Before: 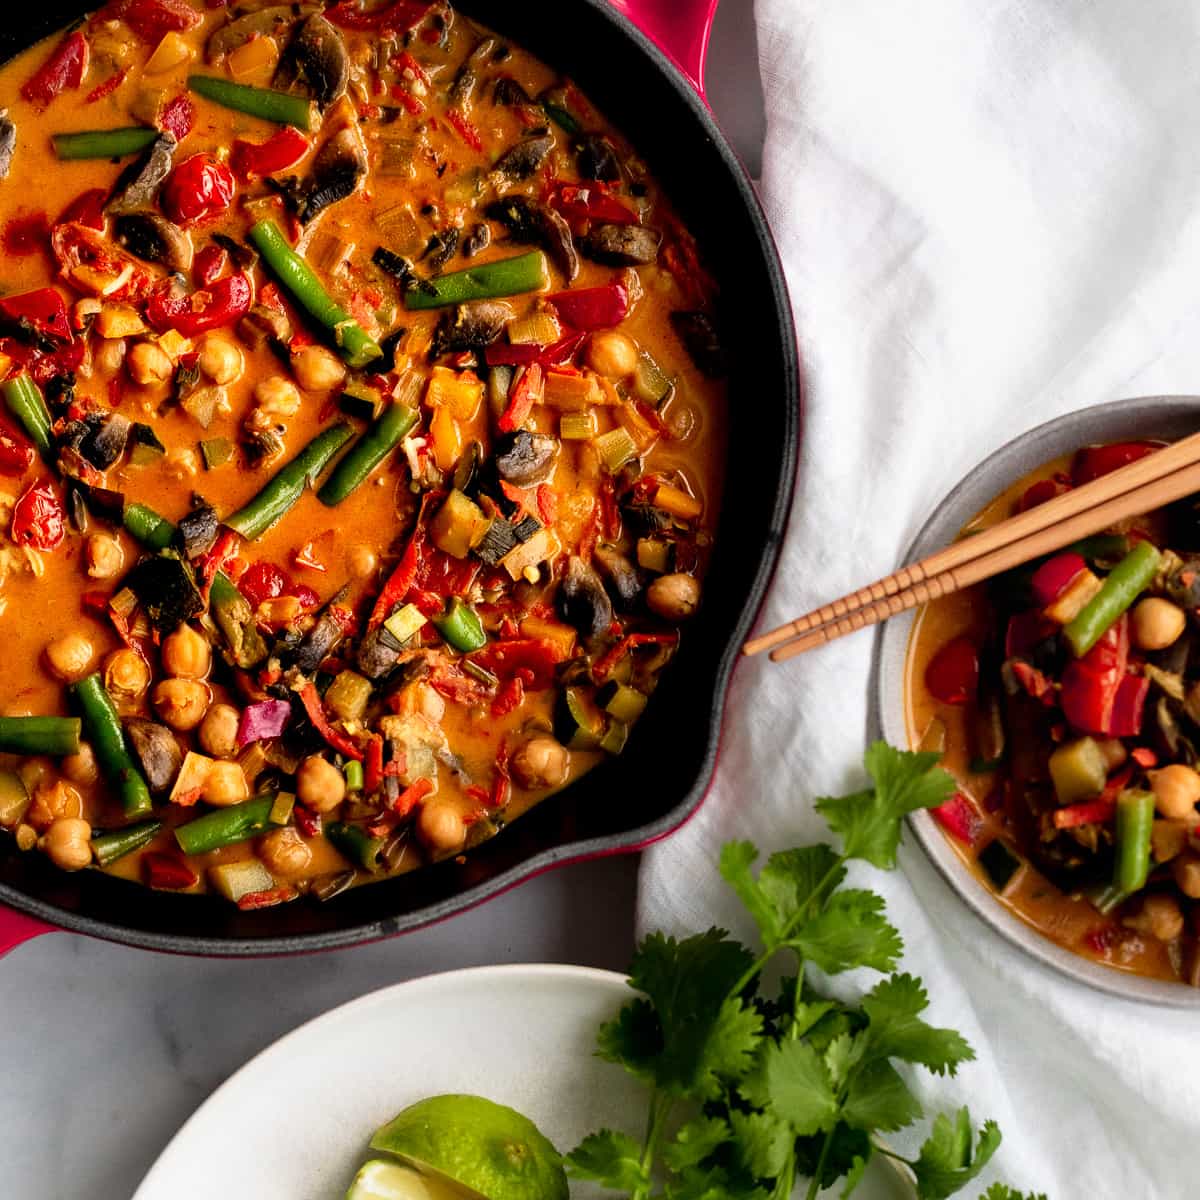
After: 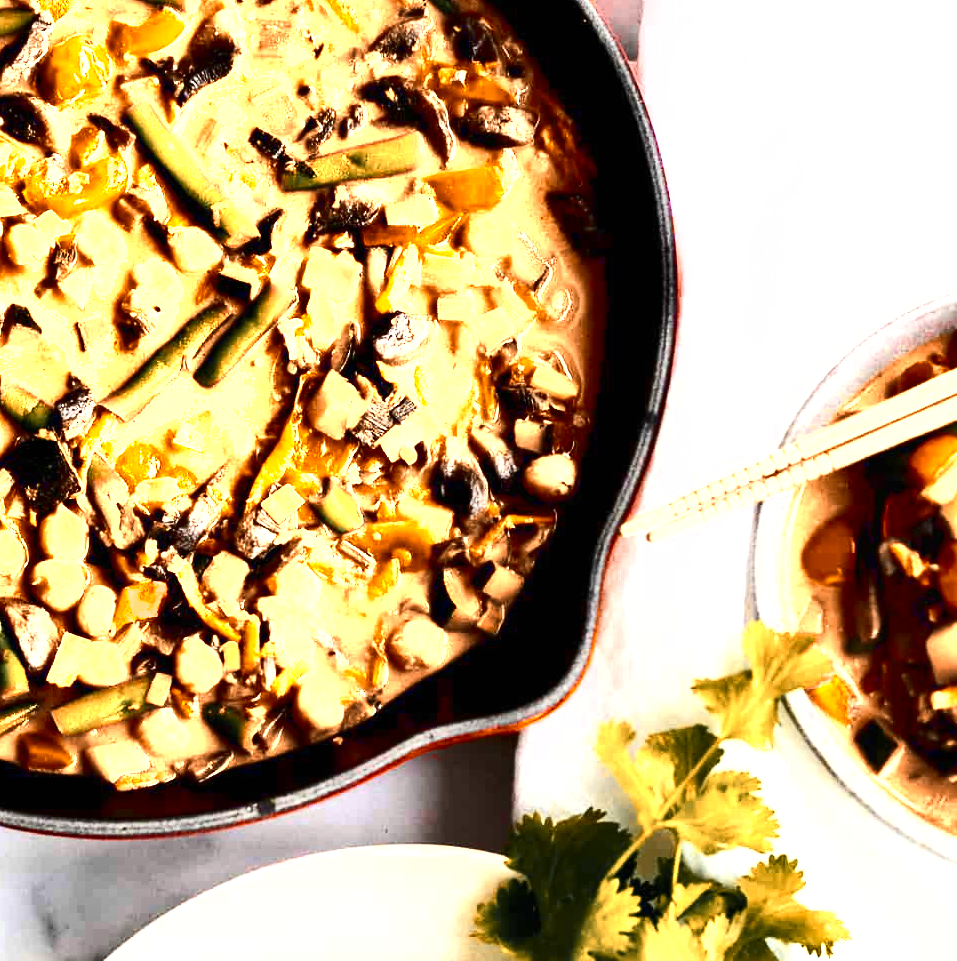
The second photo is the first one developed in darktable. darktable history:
crop and rotate: left 10.259%, top 9.927%, right 9.987%, bottom 9.907%
tone equalizer: edges refinement/feathering 500, mask exposure compensation -1.57 EV, preserve details no
exposure: black level correction 0, exposure 1.896 EV, compensate highlight preservation false
shadows and highlights: soften with gaussian
contrast brightness saturation: contrast 0.277
color zones: curves: ch0 [(0.009, 0.528) (0.136, 0.6) (0.255, 0.586) (0.39, 0.528) (0.522, 0.584) (0.686, 0.736) (0.849, 0.561)]; ch1 [(0.045, 0.781) (0.14, 0.416) (0.257, 0.695) (0.442, 0.032) (0.738, 0.338) (0.818, 0.632) (0.891, 0.741) (1, 0.704)]; ch2 [(0, 0.667) (0.141, 0.52) (0.26, 0.37) (0.474, 0.432) (0.743, 0.286)]
